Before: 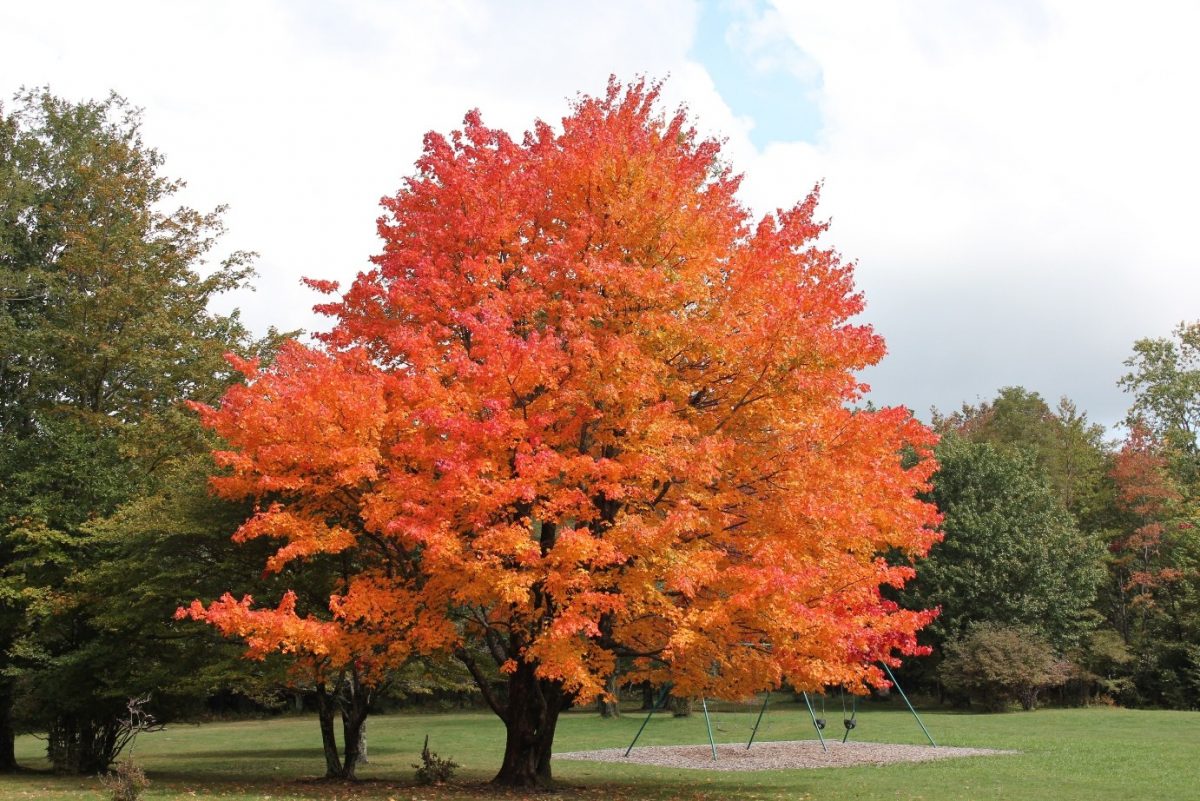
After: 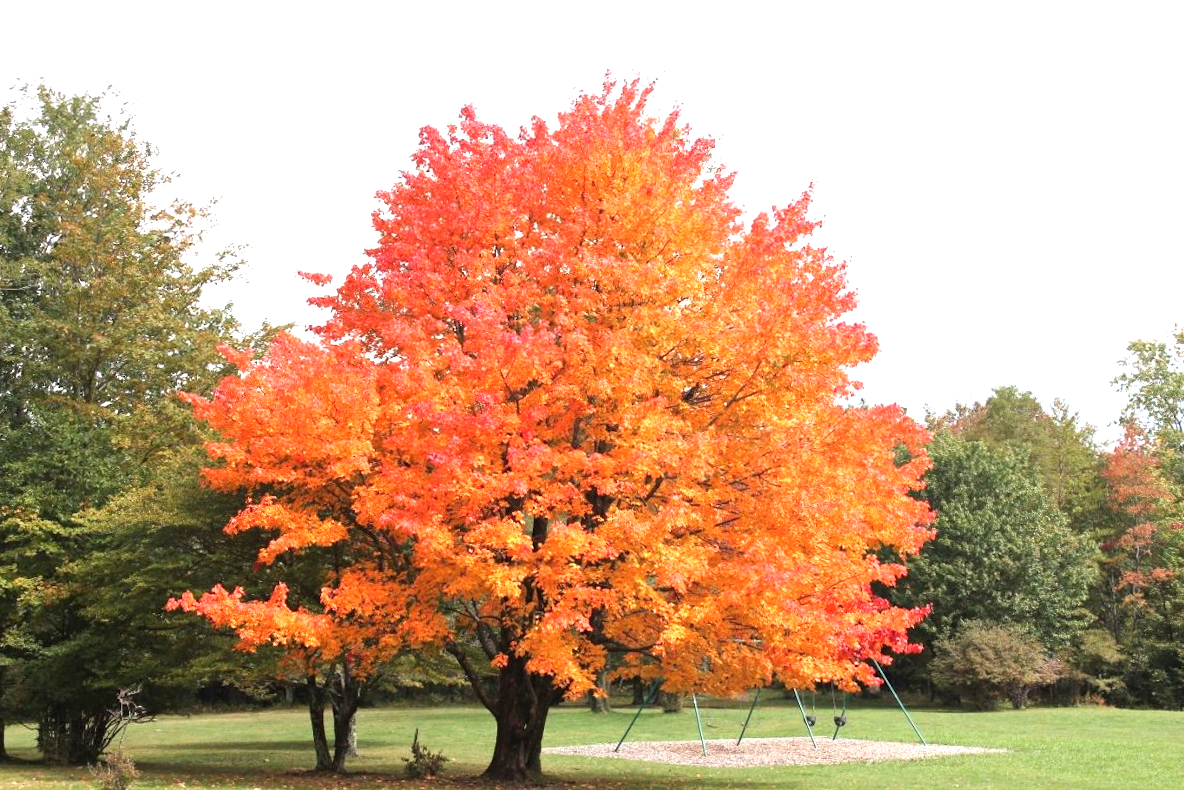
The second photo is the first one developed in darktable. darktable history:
crop and rotate: angle -0.5°
exposure: exposure 1.089 EV, compensate highlight preservation false
